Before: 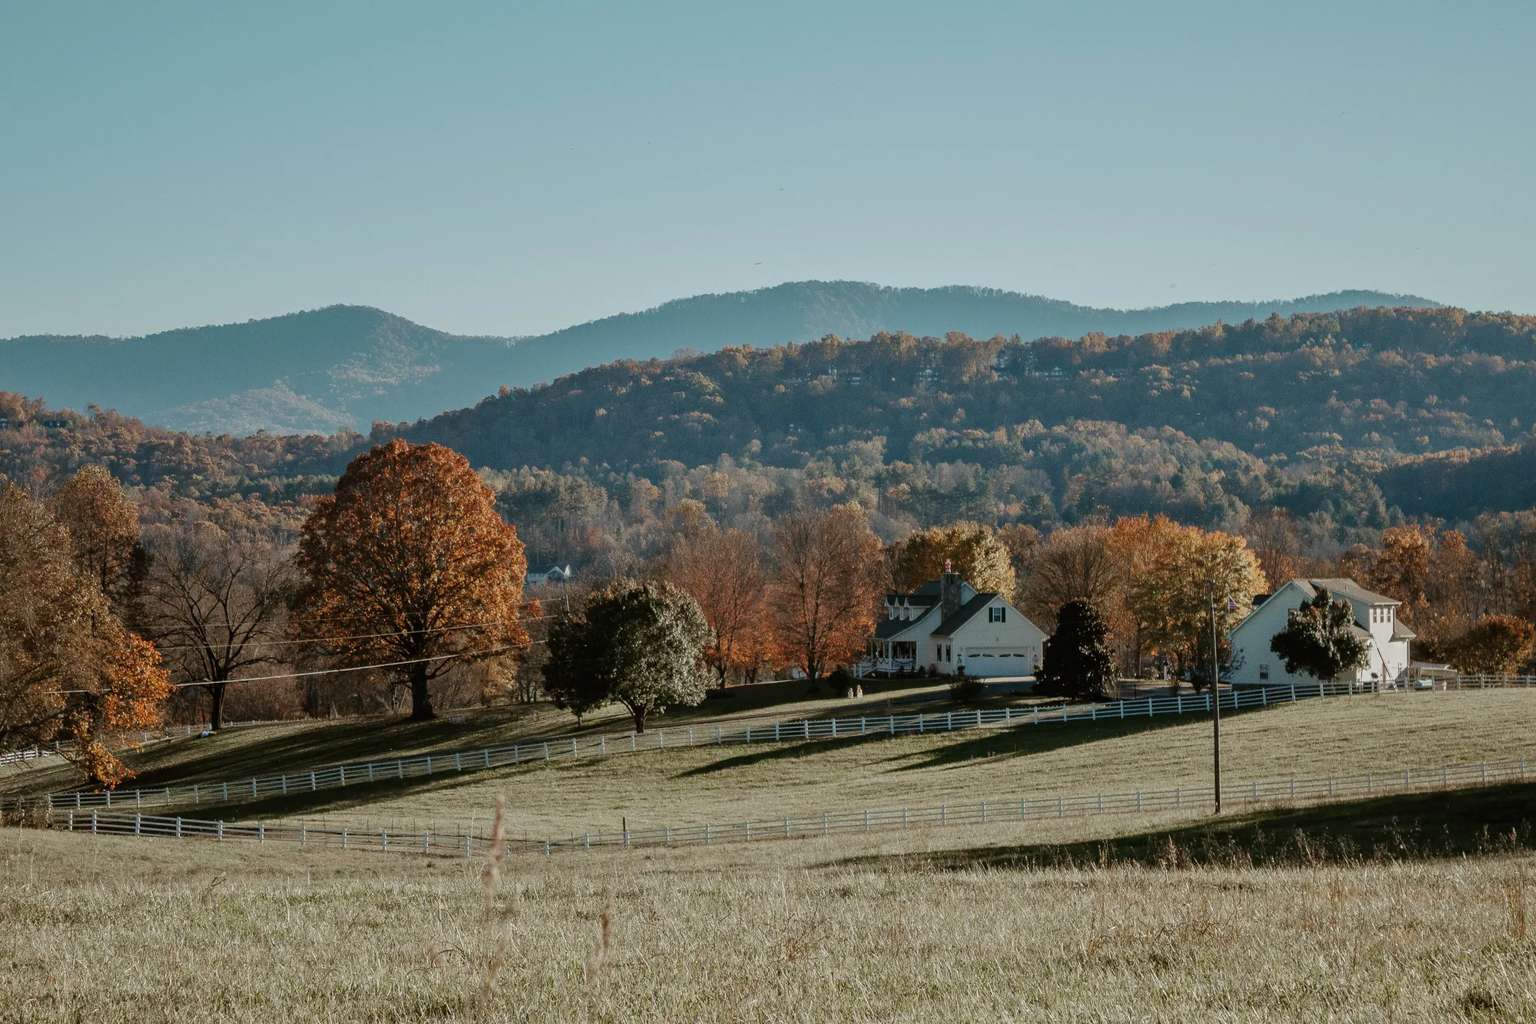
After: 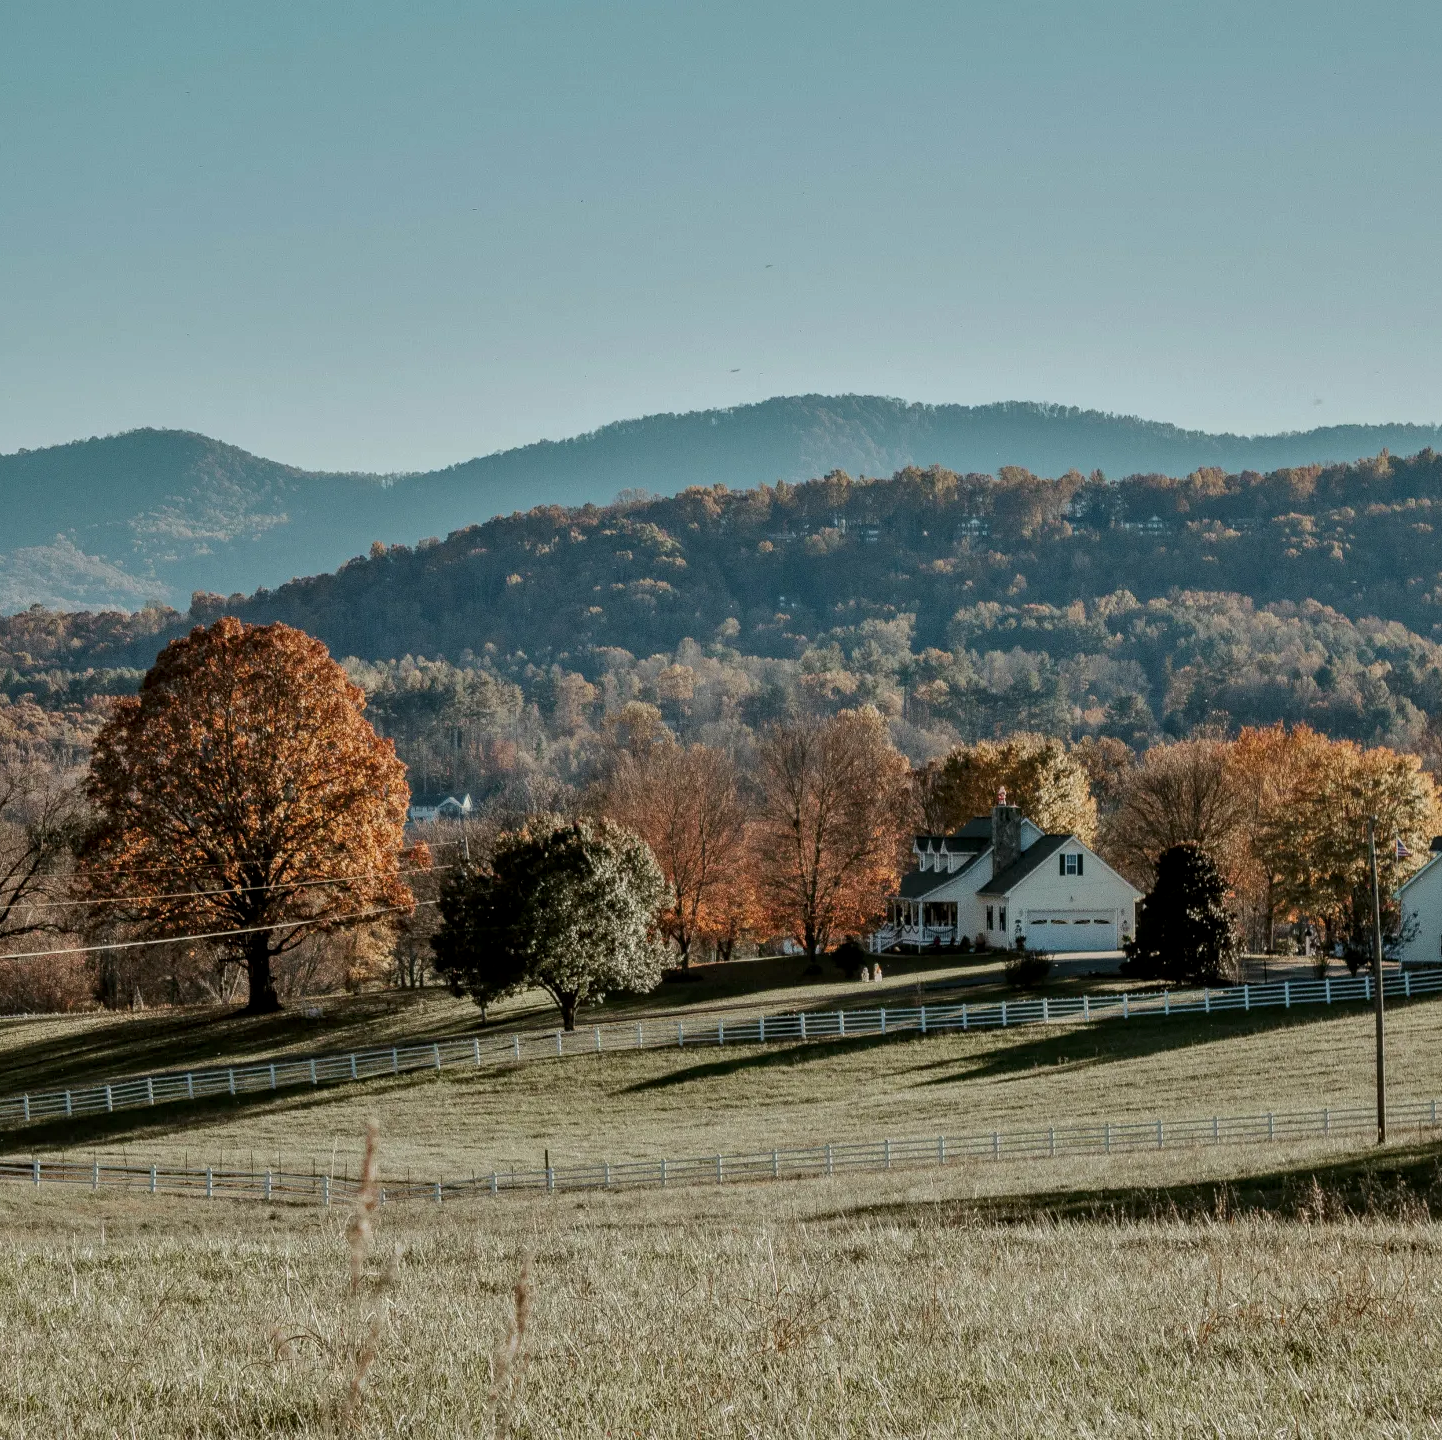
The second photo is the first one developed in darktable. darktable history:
shadows and highlights: soften with gaussian
crop: left 15.365%, right 17.84%
local contrast: on, module defaults
